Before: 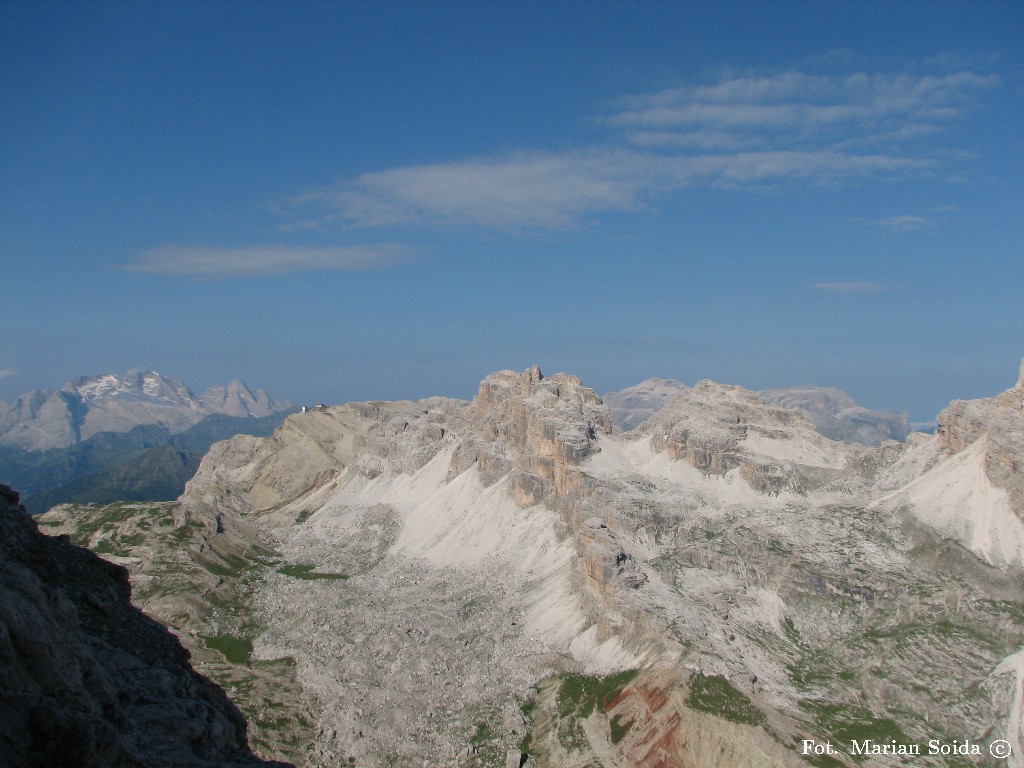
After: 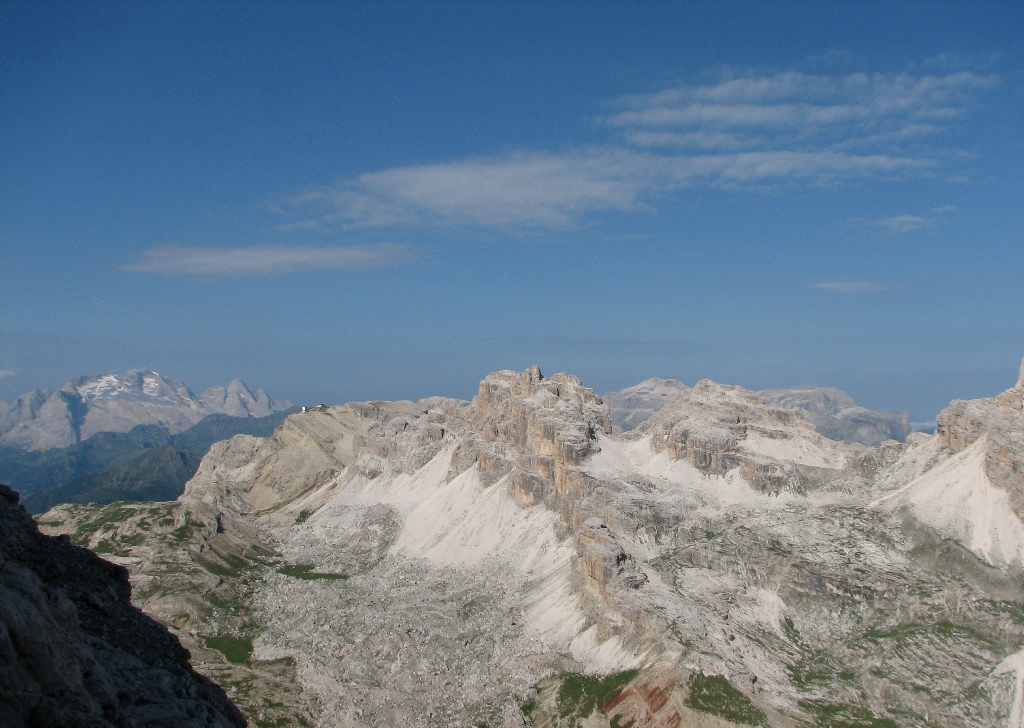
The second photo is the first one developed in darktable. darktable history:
local contrast: mode bilateral grid, contrast 20, coarseness 50, detail 120%, midtone range 0.2
crop and rotate: top 0%, bottom 5.097%
